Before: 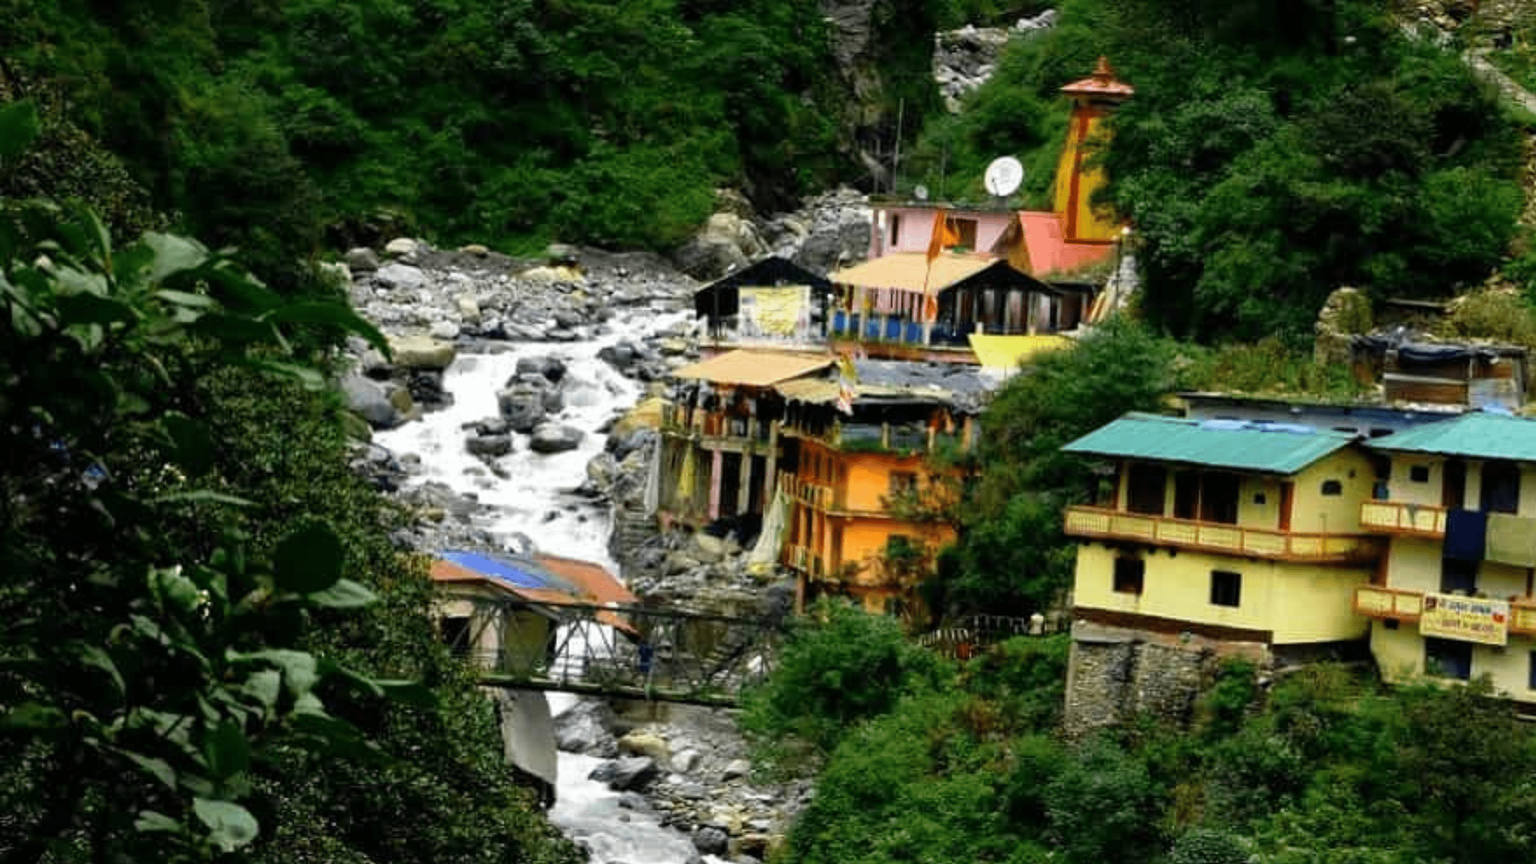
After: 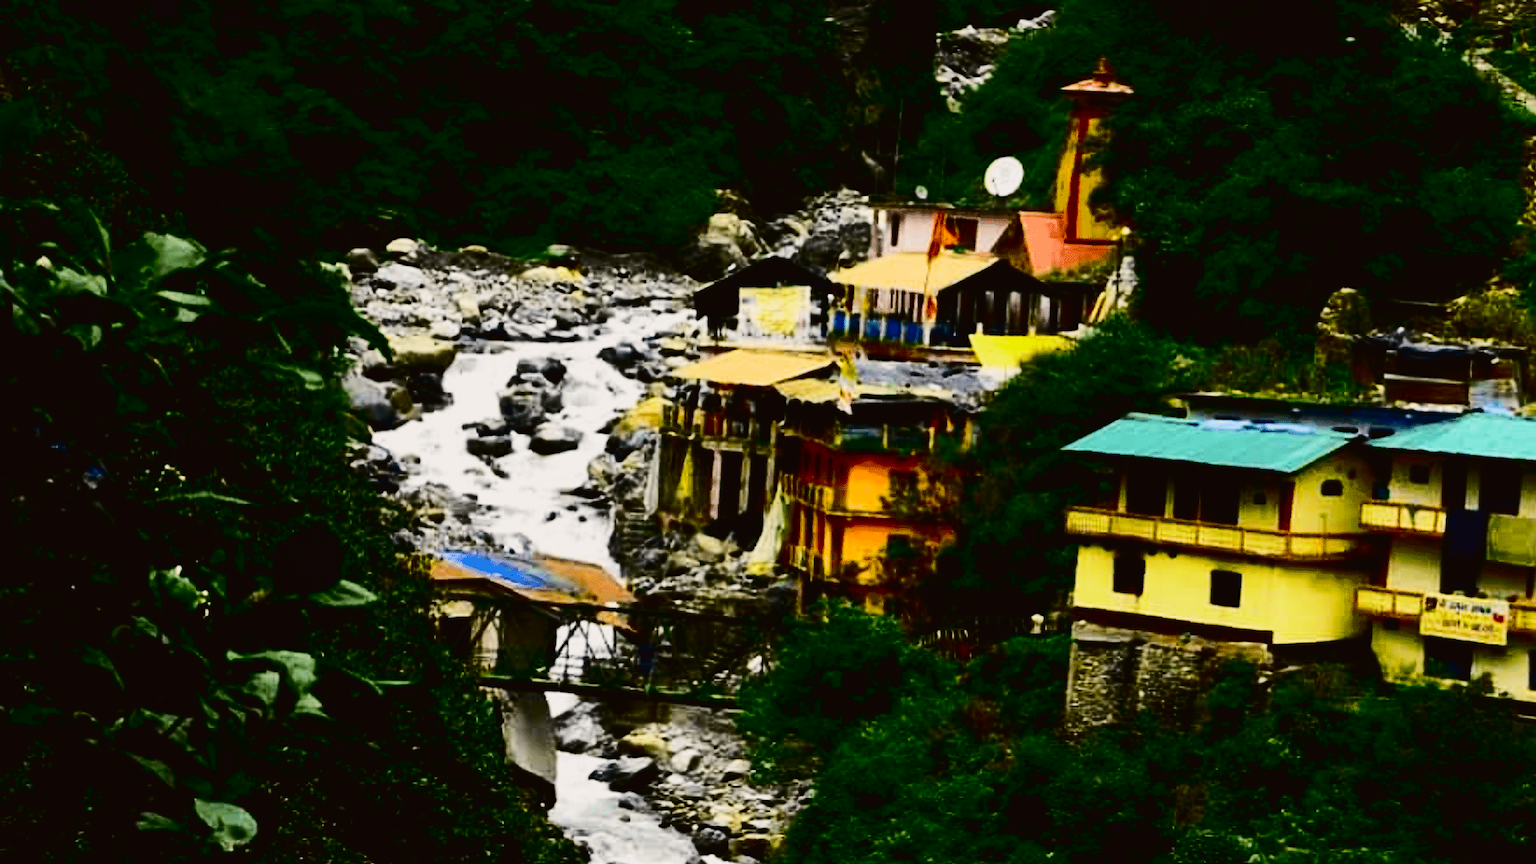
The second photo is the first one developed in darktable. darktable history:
contrast brightness saturation: contrast 0.239, brightness -0.231, saturation 0.139
exposure: black level correction 0.005, exposure 0.015 EV, compensate exposure bias true, compensate highlight preservation false
filmic rgb: black relative exposure -7.65 EV, white relative exposure 4.56 EV, hardness 3.61
tone curve: curves: ch0 [(0.003, 0.023) (0.071, 0.052) (0.236, 0.197) (0.466, 0.557) (0.631, 0.764) (0.806, 0.906) (1, 1)]; ch1 [(0, 0) (0.262, 0.227) (0.417, 0.386) (0.469, 0.467) (0.502, 0.51) (0.528, 0.521) (0.573, 0.555) (0.605, 0.621) (0.644, 0.671) (0.686, 0.728) (0.994, 0.987)]; ch2 [(0, 0) (0.262, 0.188) (0.385, 0.353) (0.427, 0.424) (0.495, 0.502) (0.531, 0.555) (0.583, 0.632) (0.644, 0.748) (1, 1)], color space Lab, independent channels, preserve colors none
